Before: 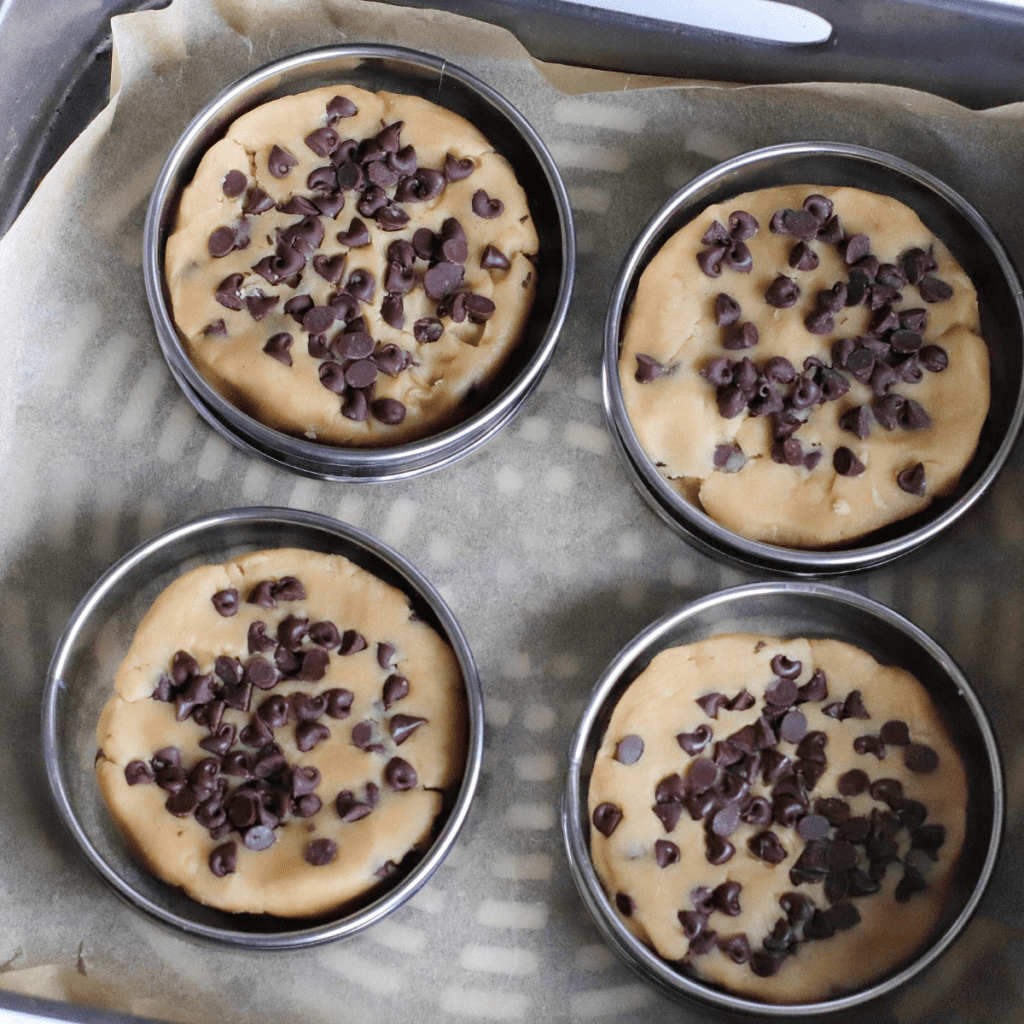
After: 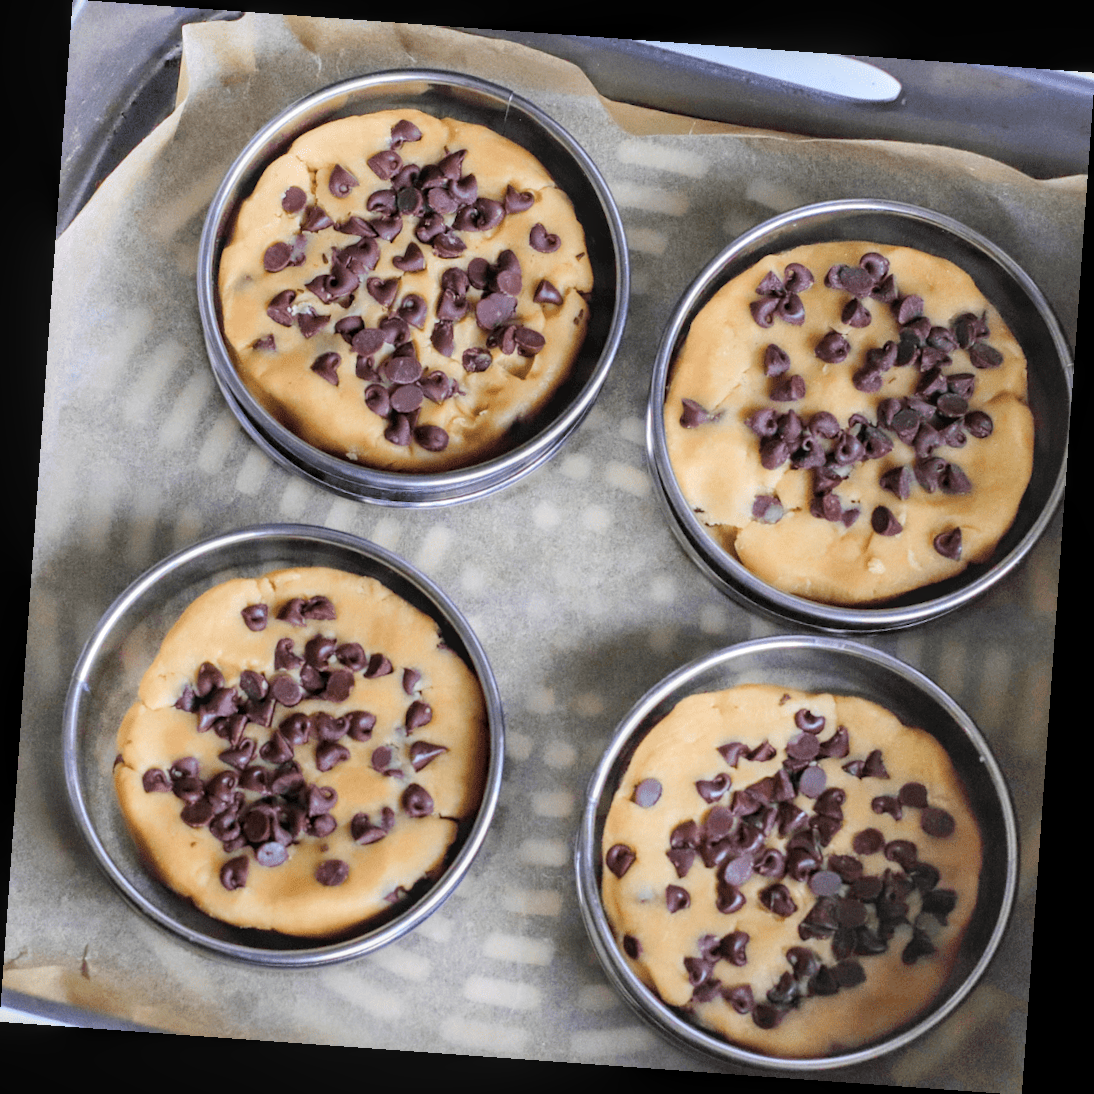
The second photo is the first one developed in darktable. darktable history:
contrast brightness saturation: contrast 0.07, brightness 0.18, saturation 0.4
rotate and perspective: rotation 4.1°, automatic cropping off
local contrast: on, module defaults
